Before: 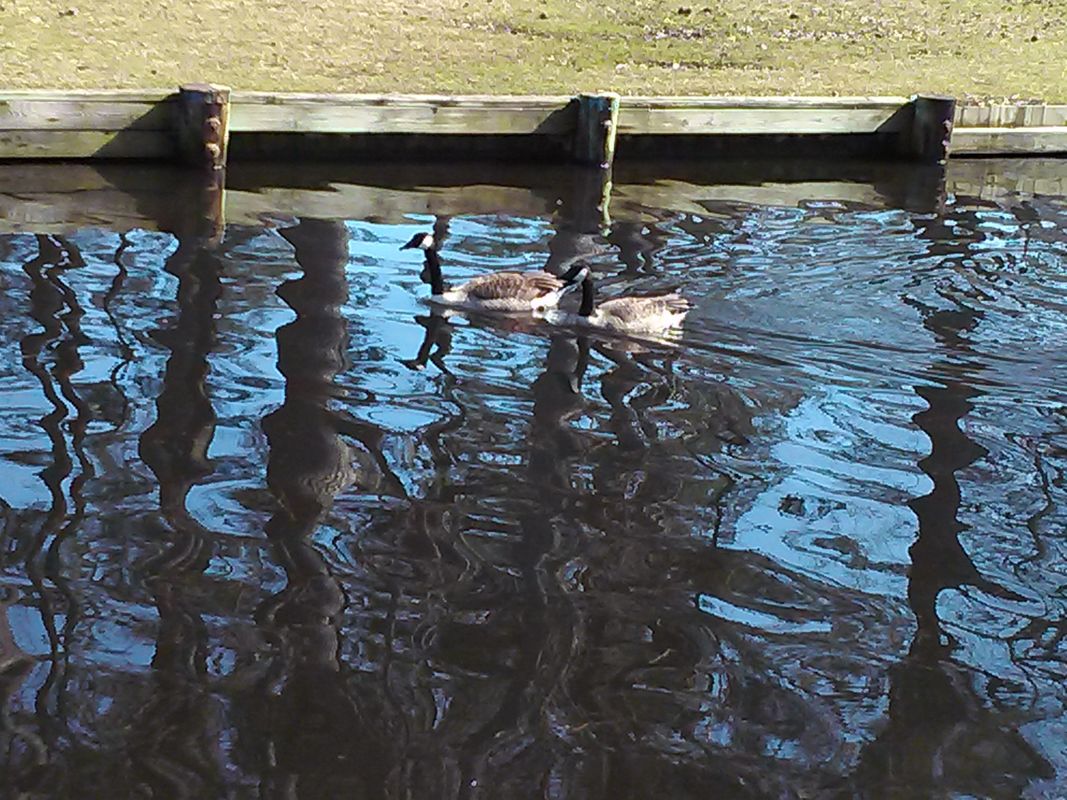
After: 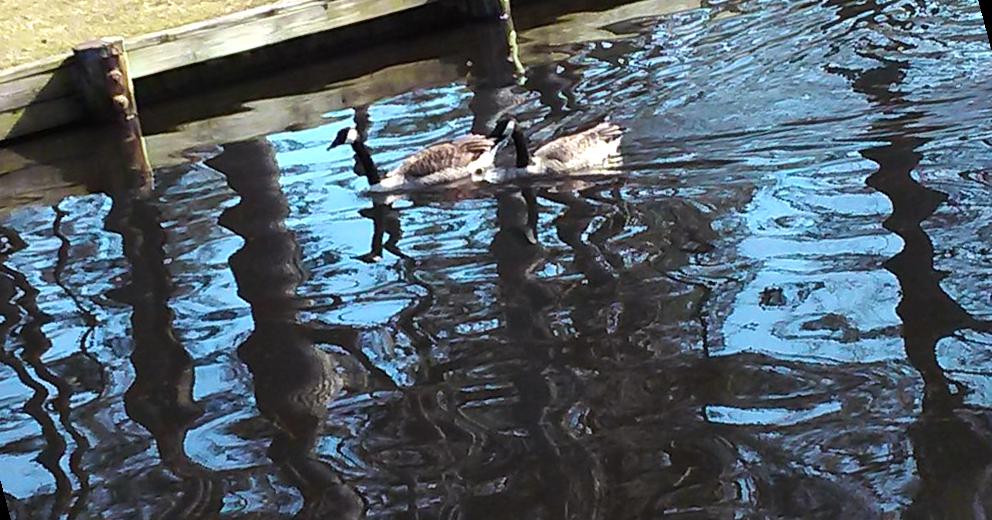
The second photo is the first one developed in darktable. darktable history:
tone equalizer: -8 EV -0.417 EV, -7 EV -0.389 EV, -6 EV -0.333 EV, -5 EV -0.222 EV, -3 EV 0.222 EV, -2 EV 0.333 EV, -1 EV 0.389 EV, +0 EV 0.417 EV, edges refinement/feathering 500, mask exposure compensation -1.57 EV, preserve details no
rotate and perspective: rotation -14.8°, crop left 0.1, crop right 0.903, crop top 0.25, crop bottom 0.748
